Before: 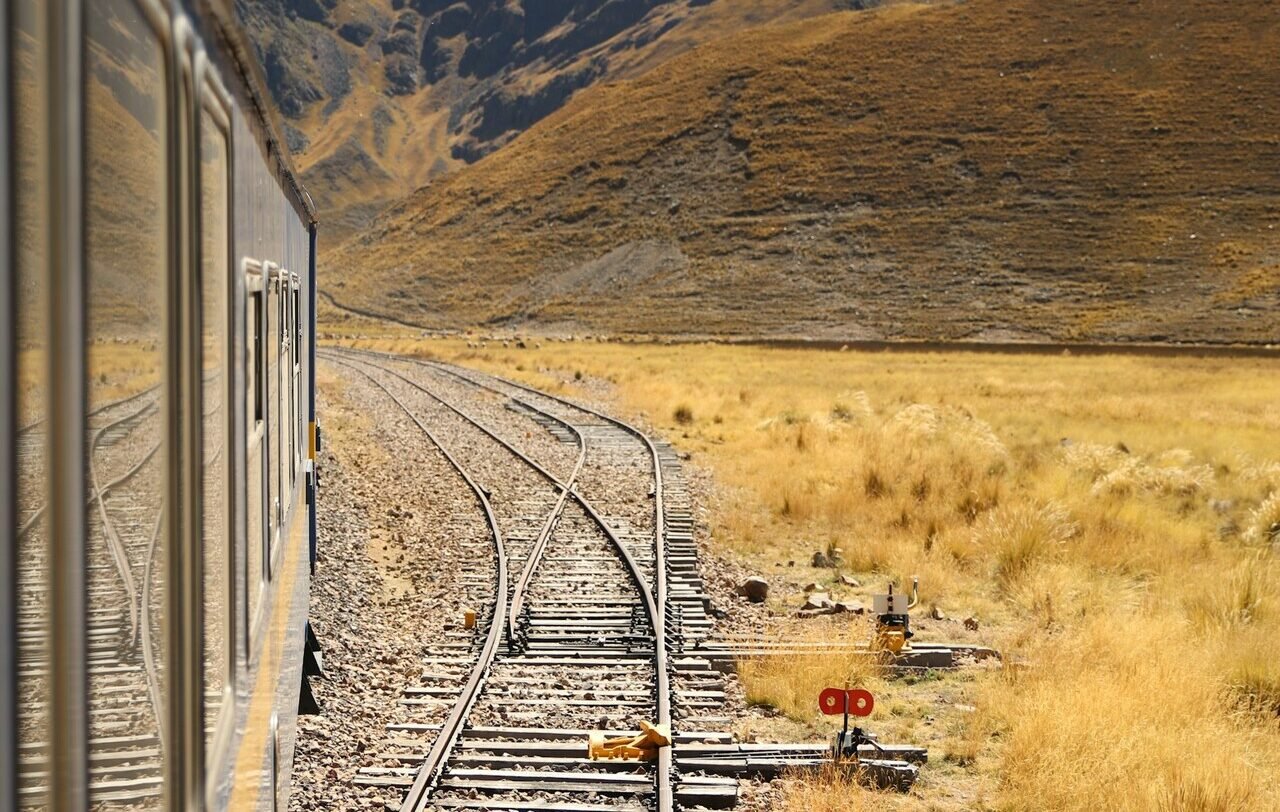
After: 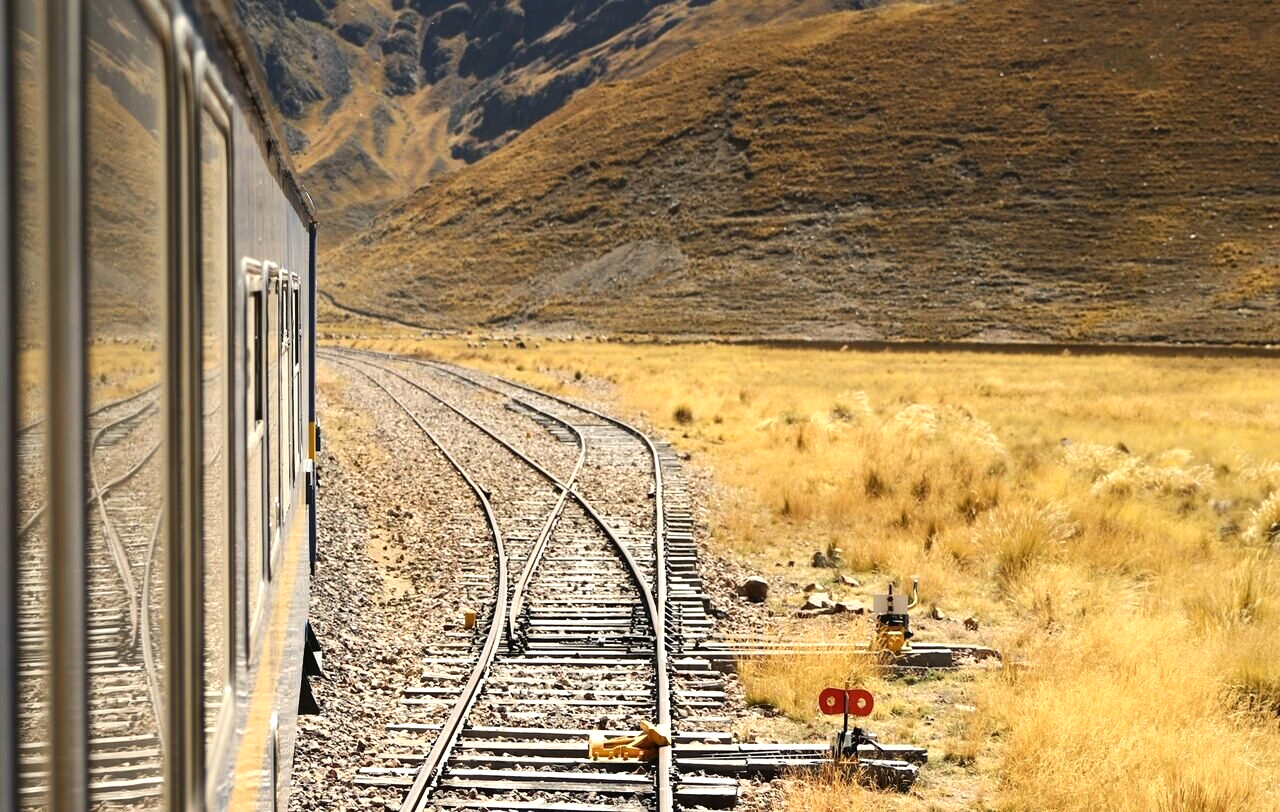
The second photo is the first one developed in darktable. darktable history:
tone equalizer: -8 EV -0.395 EV, -7 EV -0.368 EV, -6 EV -0.307 EV, -5 EV -0.236 EV, -3 EV 0.197 EV, -2 EV 0.34 EV, -1 EV 0.394 EV, +0 EV 0.417 EV, edges refinement/feathering 500, mask exposure compensation -1.57 EV, preserve details no
